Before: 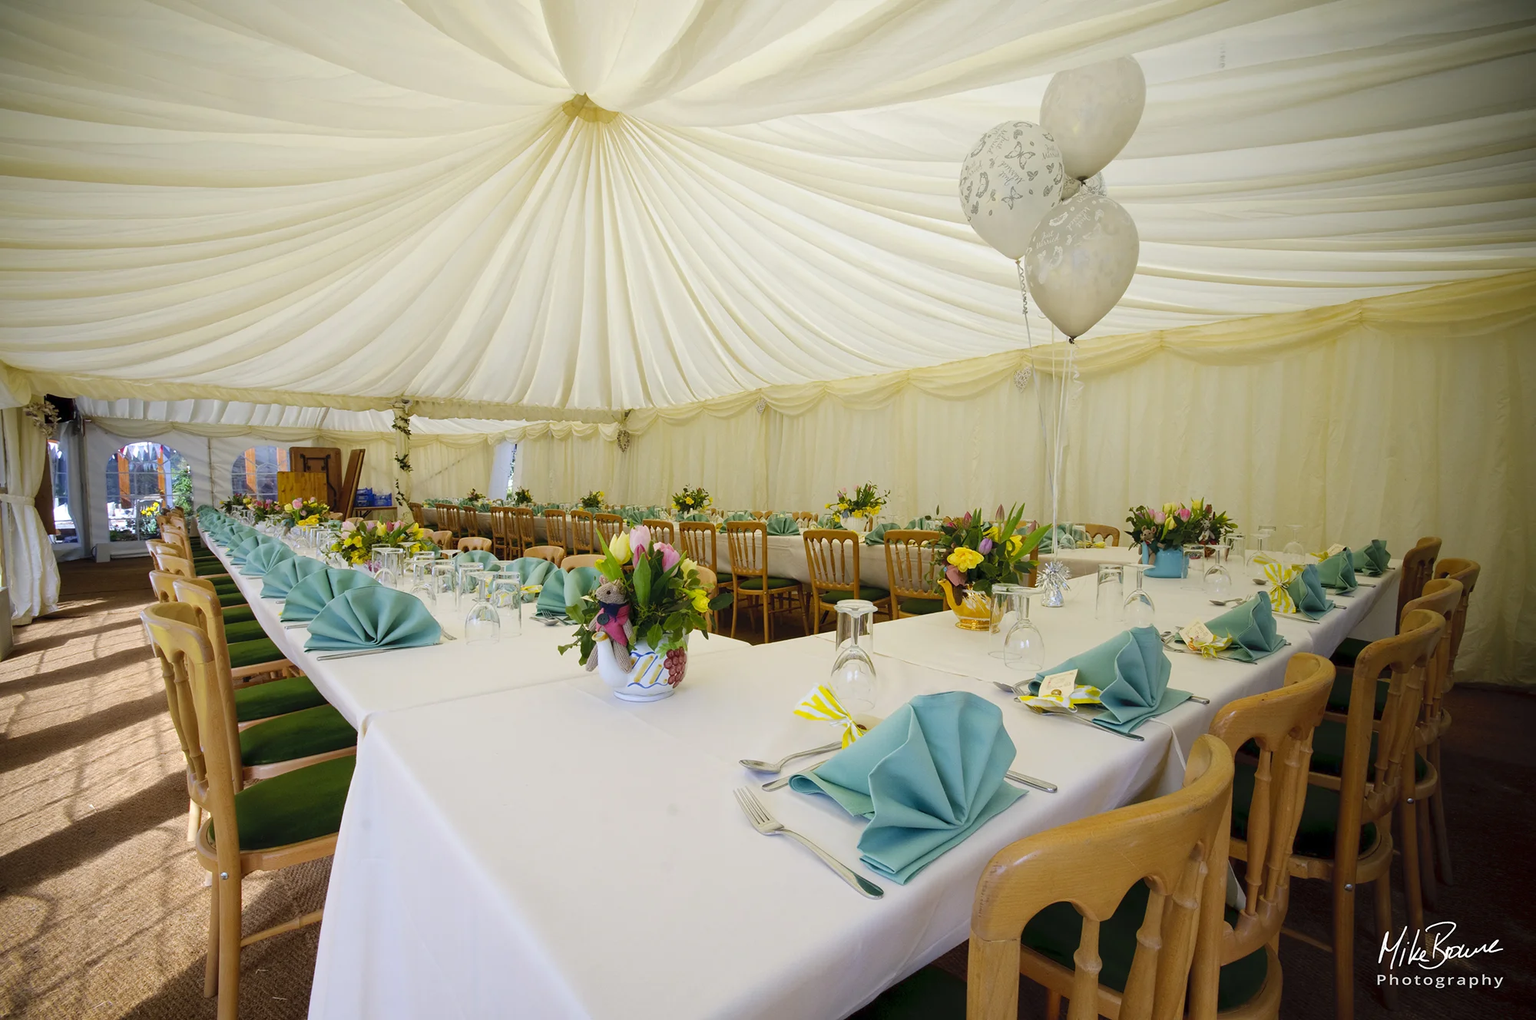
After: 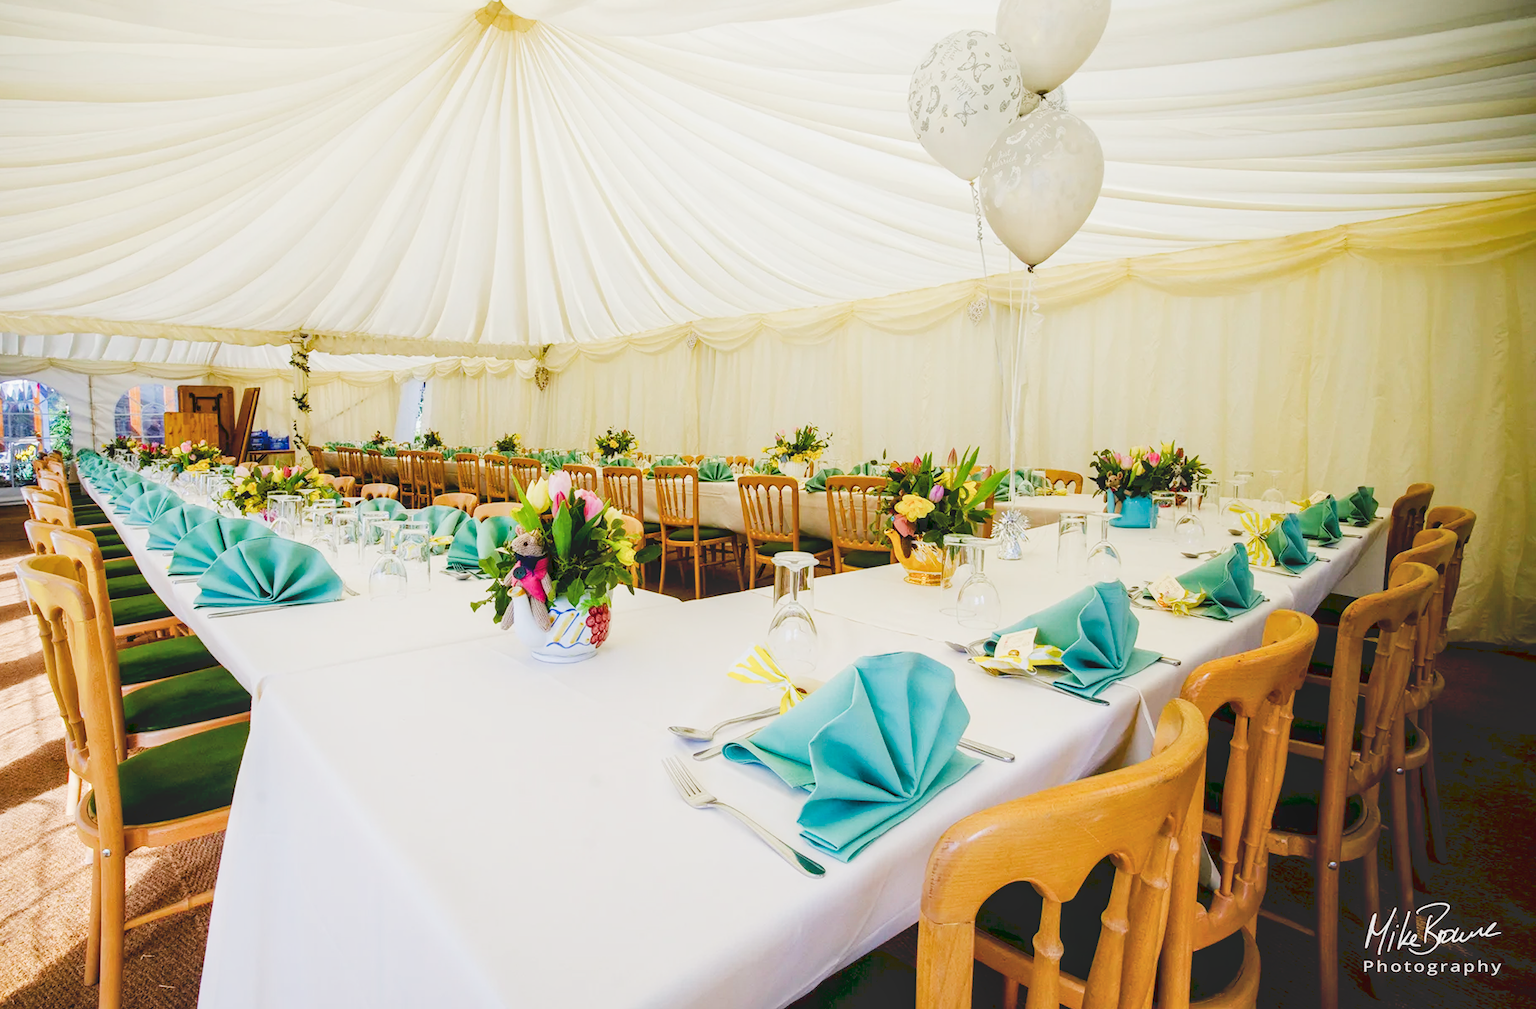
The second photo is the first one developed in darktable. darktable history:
exposure: compensate exposure bias true, compensate highlight preservation false
color balance rgb: perceptual saturation grading › global saturation 20%, perceptual saturation grading › highlights -50%, perceptual saturation grading › shadows 30%, perceptual brilliance grading › global brilliance 10%, perceptual brilliance grading › shadows 15%
tone curve: curves: ch0 [(0, 0) (0.003, 0.156) (0.011, 0.156) (0.025, 0.161) (0.044, 0.164) (0.069, 0.178) (0.1, 0.201) (0.136, 0.229) (0.177, 0.263) (0.224, 0.301) (0.277, 0.355) (0.335, 0.415) (0.399, 0.48) (0.468, 0.561) (0.543, 0.647) (0.623, 0.735) (0.709, 0.819) (0.801, 0.893) (0.898, 0.953) (1, 1)], preserve colors none
filmic rgb: black relative exposure -7.65 EV, white relative exposure 4.56 EV, hardness 3.61
rotate and perspective: crop left 0, crop top 0
local contrast: detail 130%
crop and rotate: left 8.262%, top 9.226%
